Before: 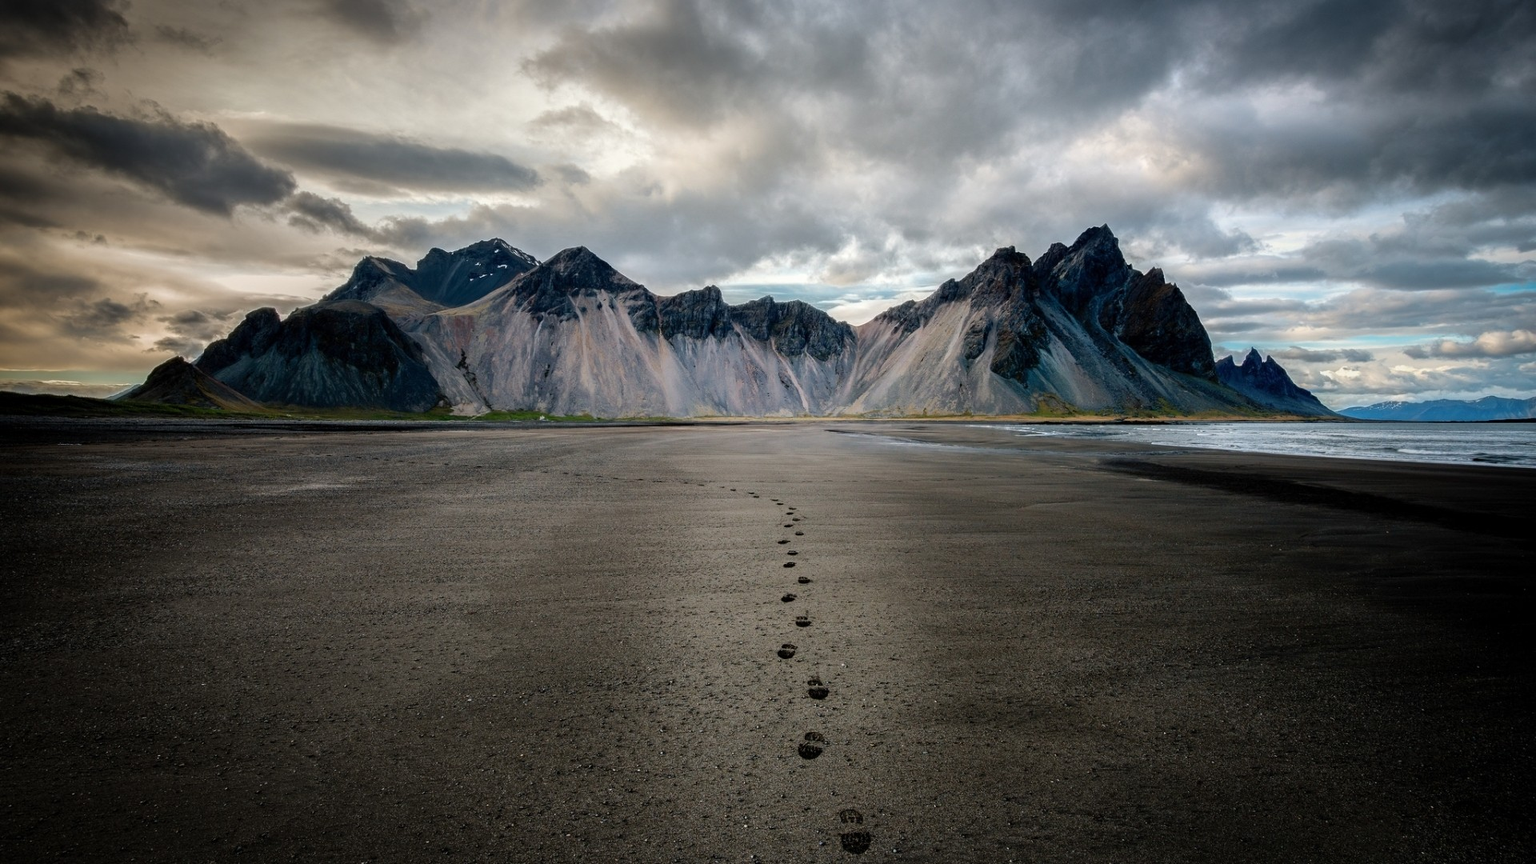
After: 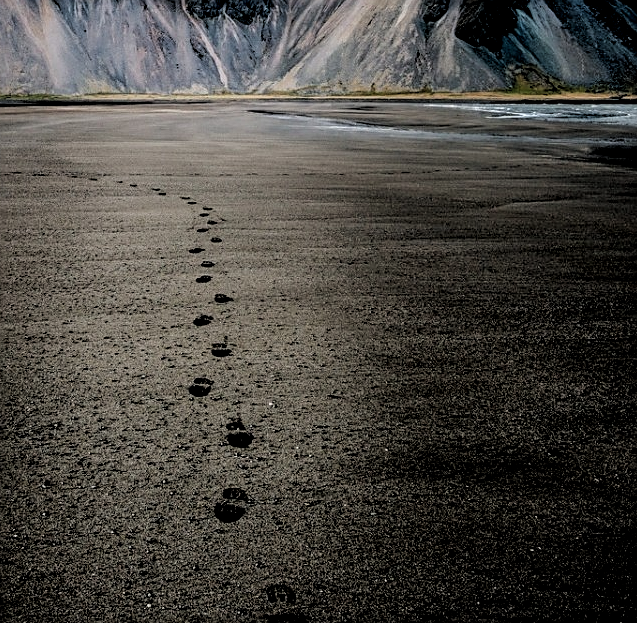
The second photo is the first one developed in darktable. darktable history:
filmic rgb: black relative exposure -3.68 EV, white relative exposure 2.78 EV, threshold 2.98 EV, dynamic range scaling -5.35%, hardness 3.03, enable highlight reconstruction true
crop: left 40.826%, top 39.611%, right 25.965%, bottom 2.647%
sharpen: on, module defaults
local contrast: on, module defaults
